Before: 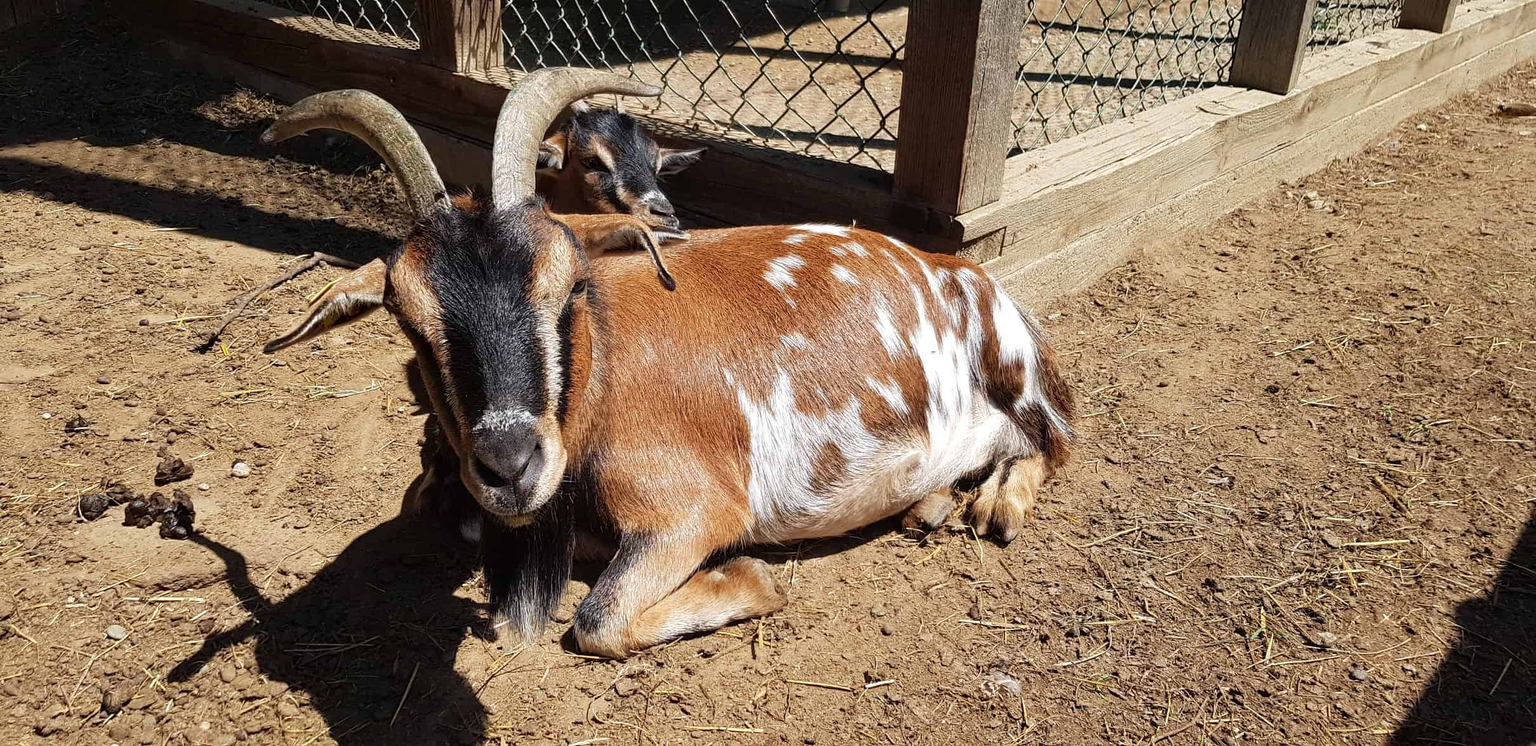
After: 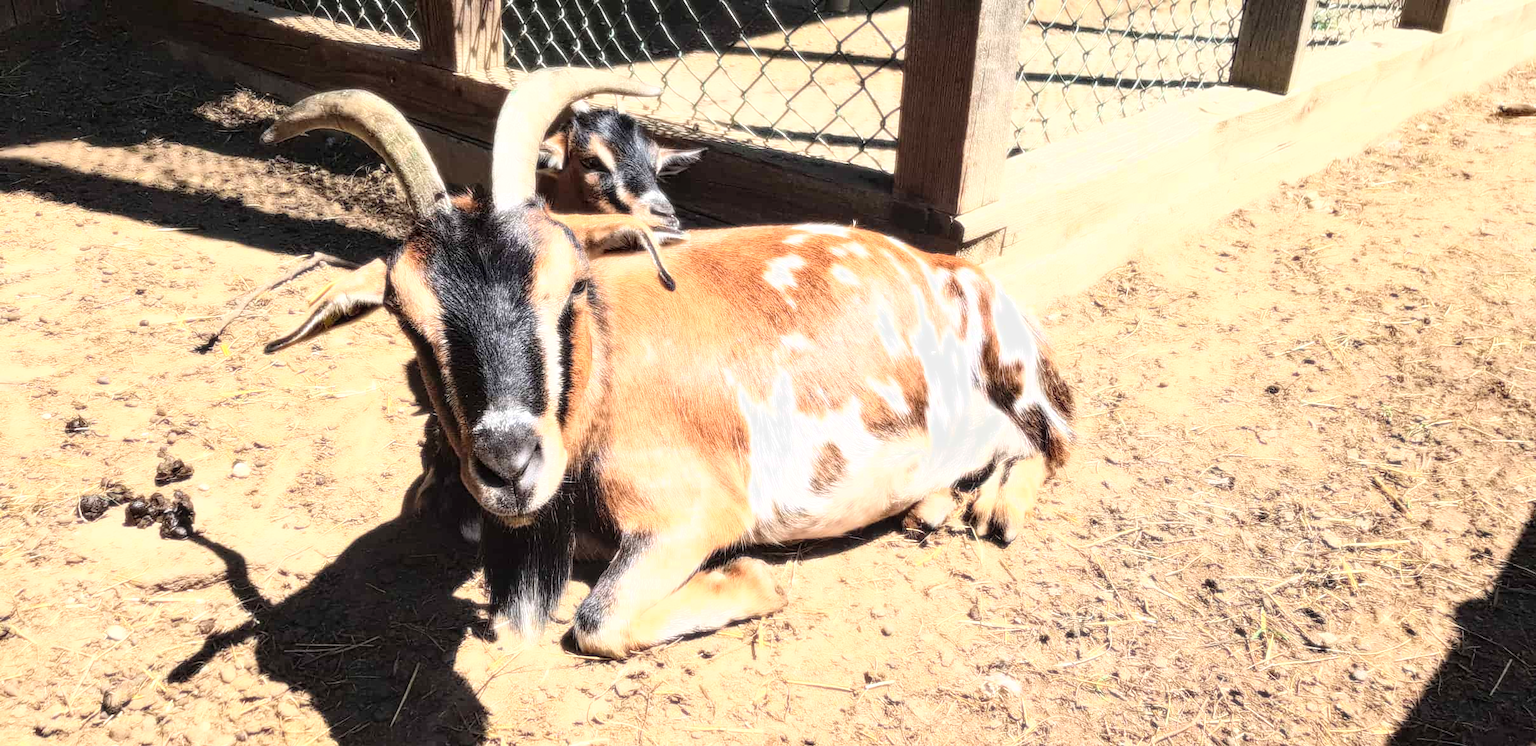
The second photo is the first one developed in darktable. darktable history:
exposure: black level correction 0, exposure 0.7 EV, compensate exposure bias true, compensate highlight preservation false
bloom: size 0%, threshold 54.82%, strength 8.31%
local contrast: on, module defaults
